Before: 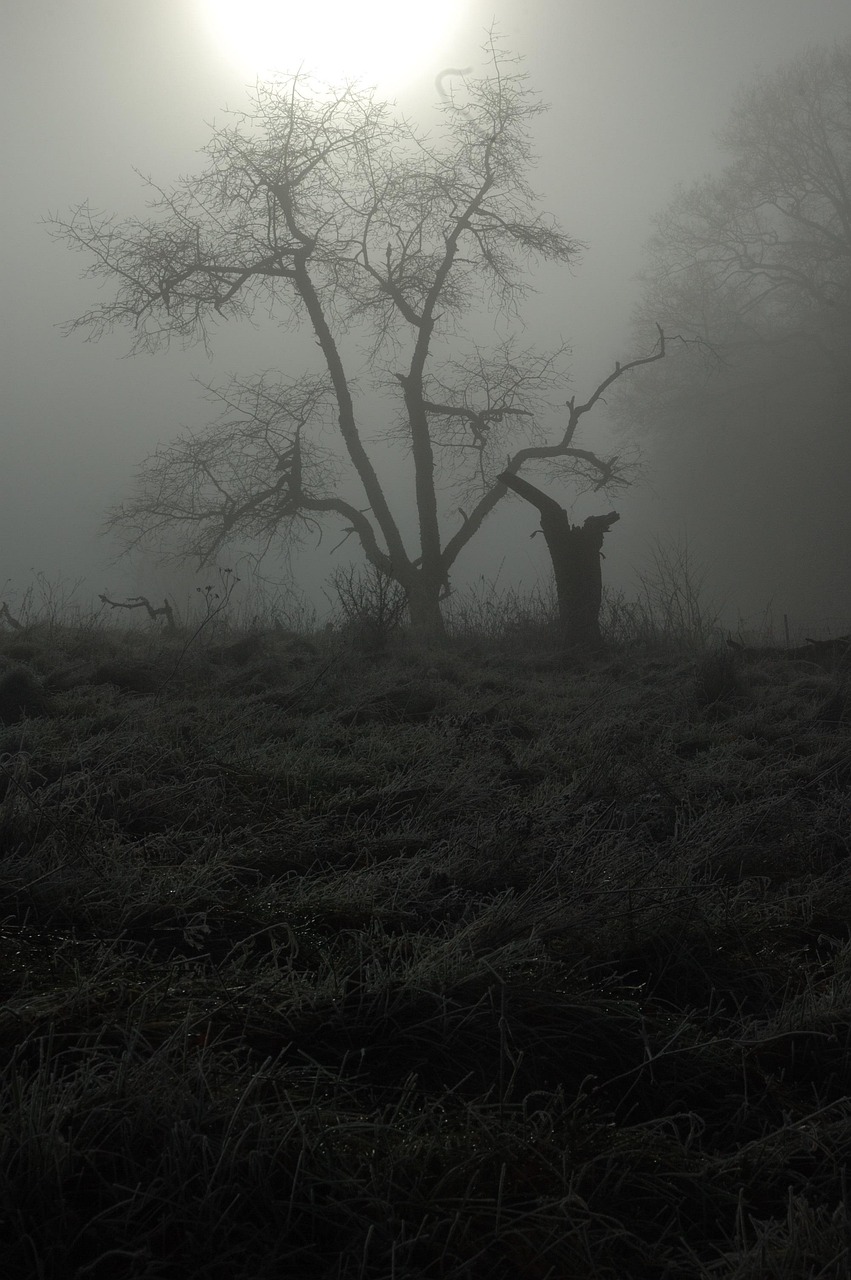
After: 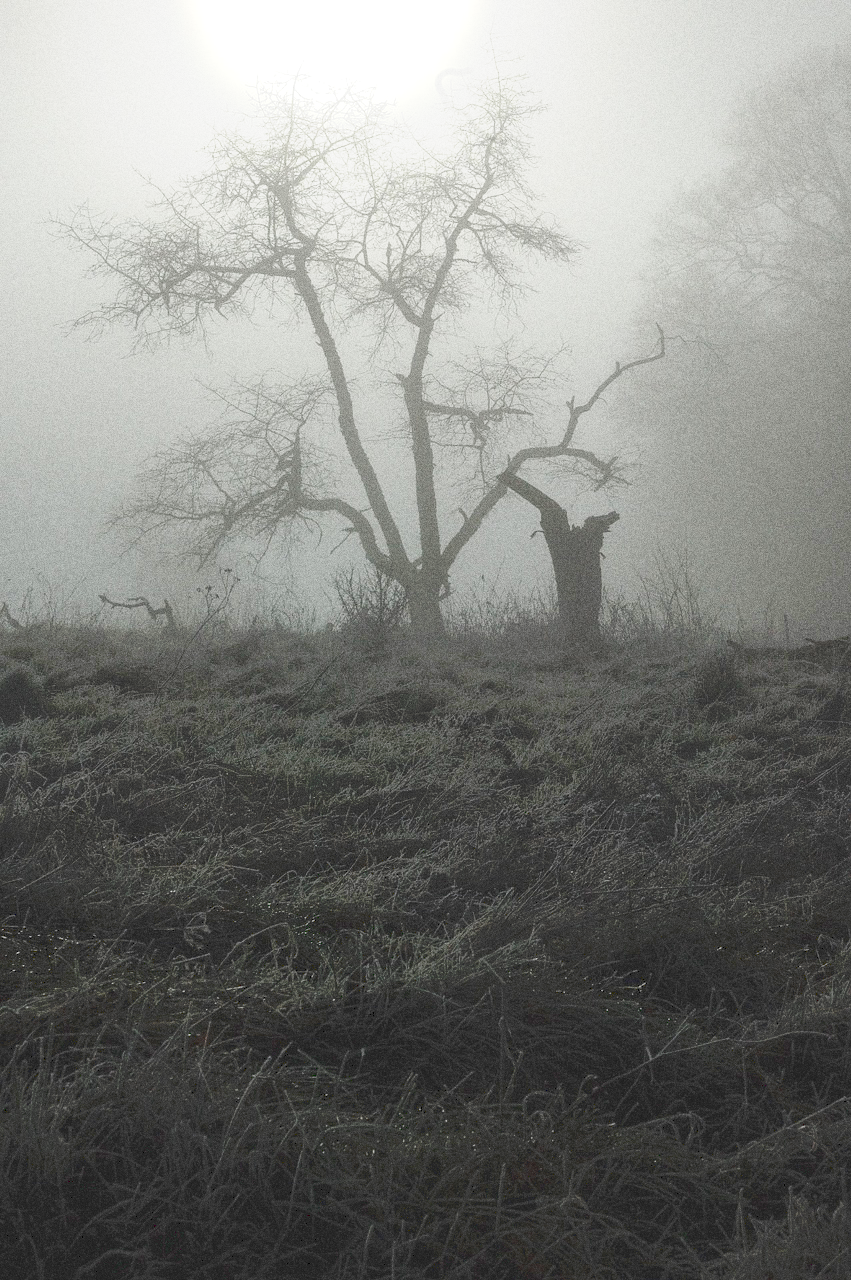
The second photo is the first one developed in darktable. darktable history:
local contrast: on, module defaults
tone curve: curves: ch0 [(0, 0) (0.003, 0.195) (0.011, 0.161) (0.025, 0.21) (0.044, 0.24) (0.069, 0.254) (0.1, 0.283) (0.136, 0.347) (0.177, 0.412) (0.224, 0.455) (0.277, 0.531) (0.335, 0.606) (0.399, 0.679) (0.468, 0.748) (0.543, 0.814) (0.623, 0.876) (0.709, 0.927) (0.801, 0.949) (0.898, 0.962) (1, 1)], preserve colors none
grain: coarseness 0.09 ISO, strength 40%
